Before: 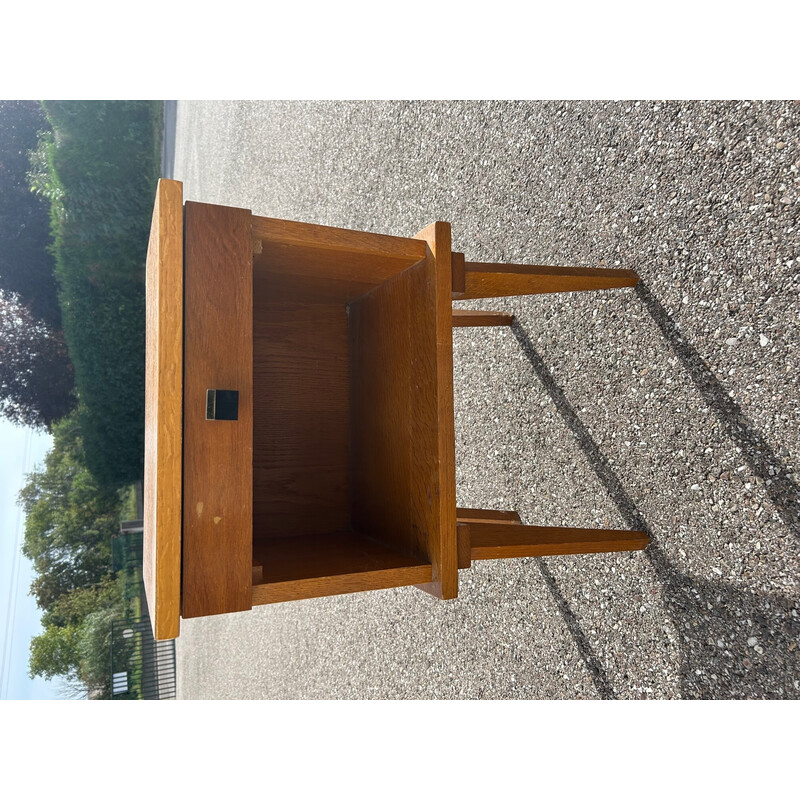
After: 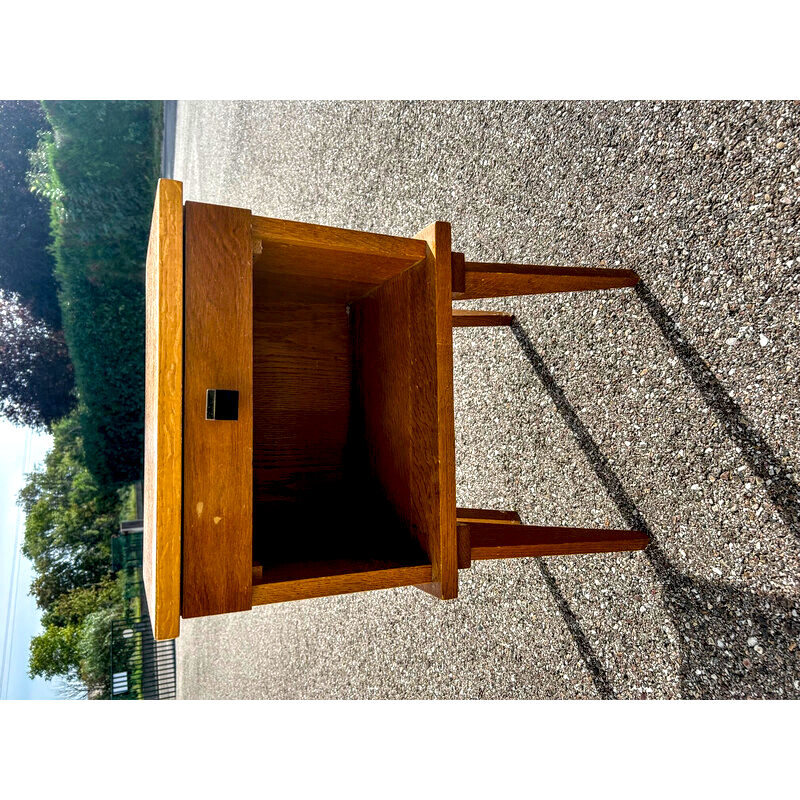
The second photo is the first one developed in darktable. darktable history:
exposure: black level correction 0.014, compensate highlight preservation false
local contrast: highlights 64%, shadows 54%, detail 168%, midtone range 0.517
velvia: strength 31.66%, mid-tones bias 0.201
